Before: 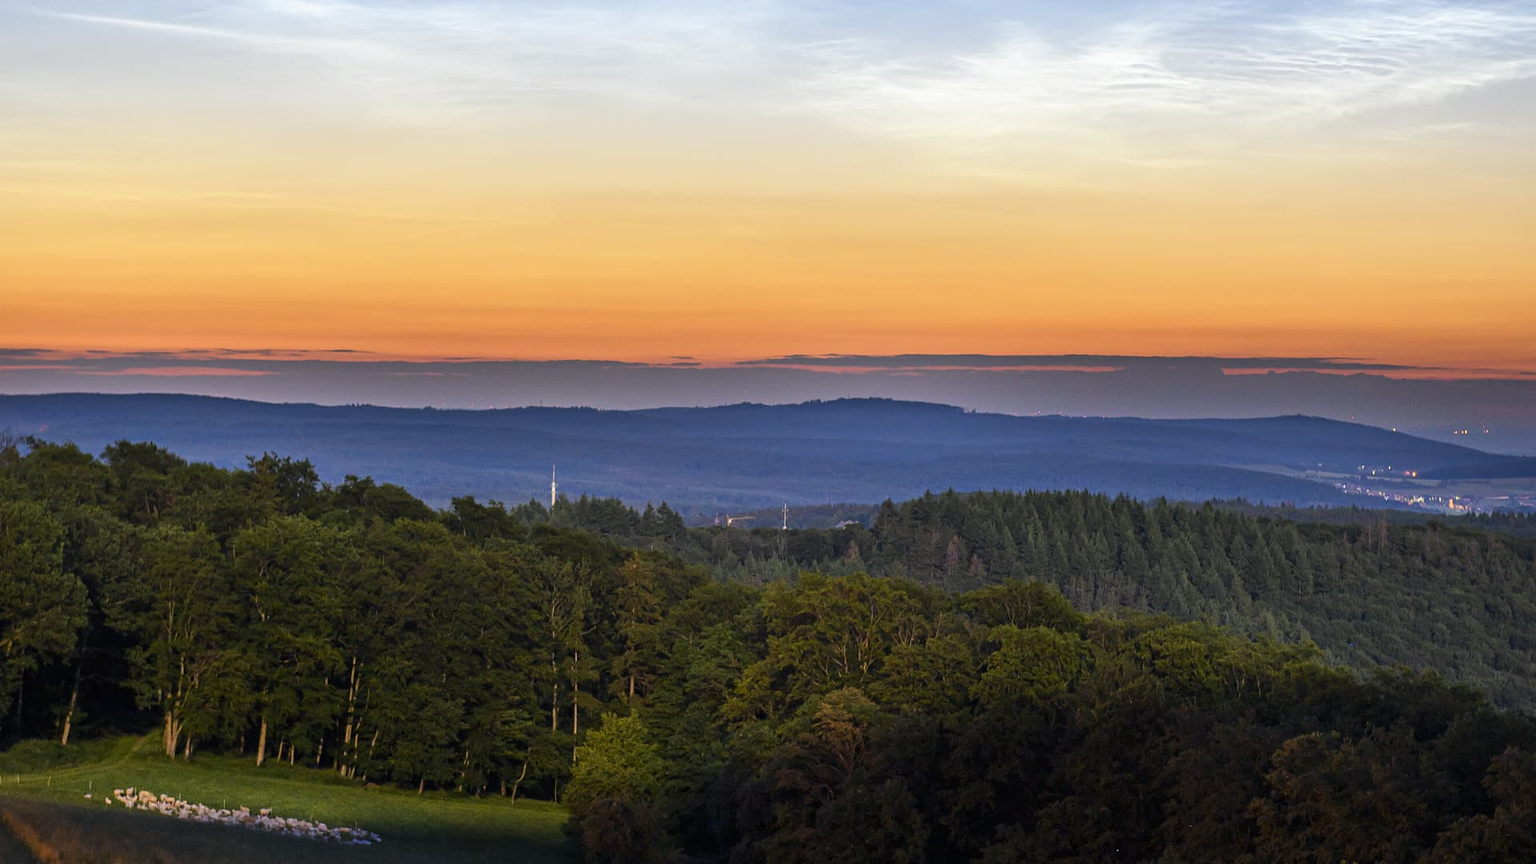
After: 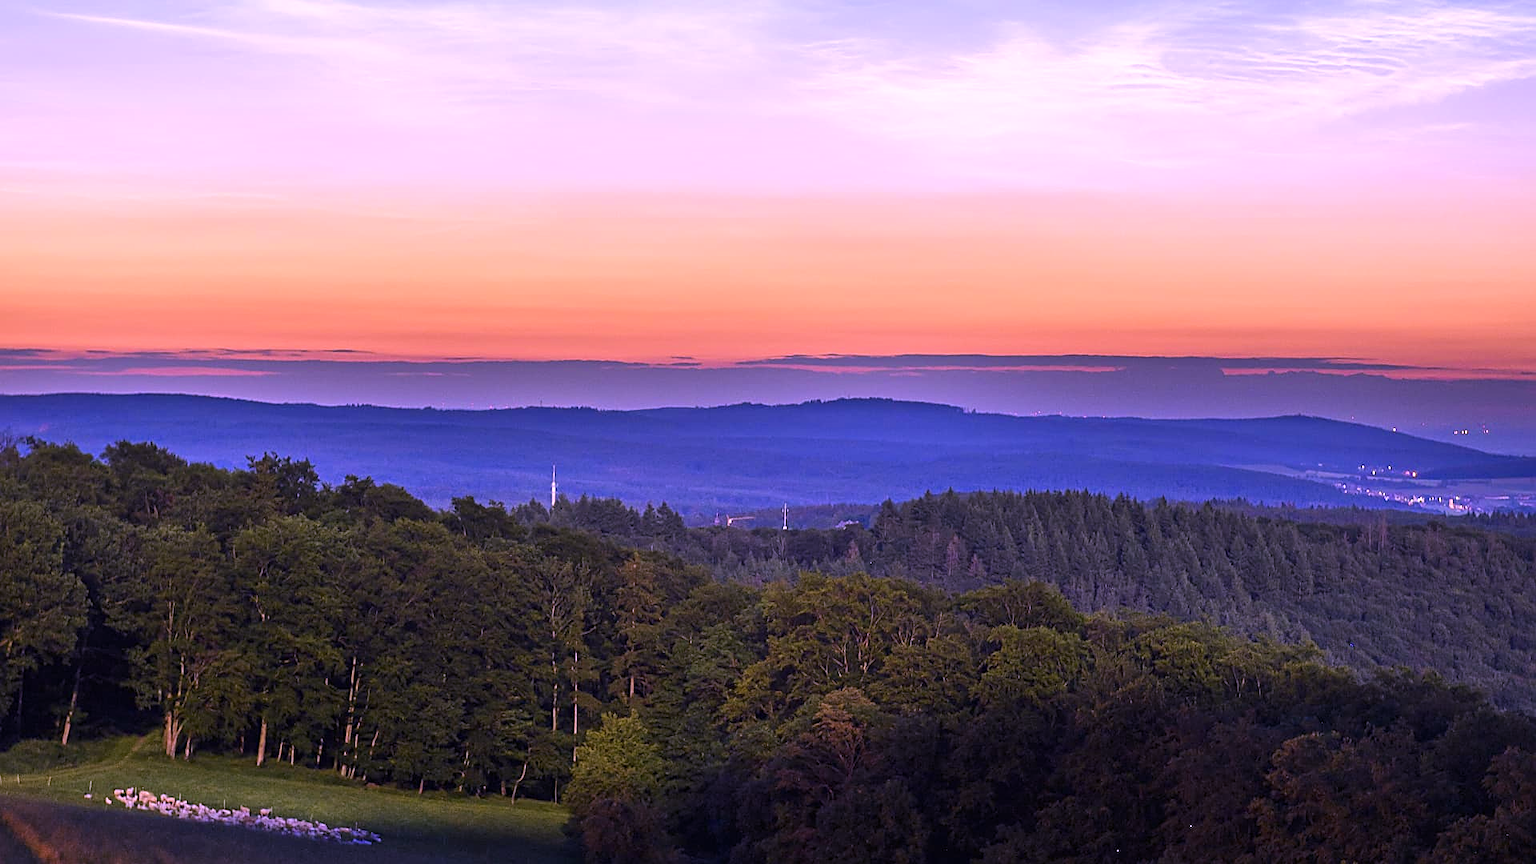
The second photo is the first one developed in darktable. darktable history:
color balance rgb: linear chroma grading › global chroma 3.45%, perceptual saturation grading › global saturation 11.24%, perceptual brilliance grading › global brilliance 3.04%, global vibrance 2.8%
color calibration: output R [1.107, -0.012, -0.003, 0], output B [0, 0, 1.308, 0], illuminant custom, x 0.389, y 0.387, temperature 3838.64 K
sharpen: on, module defaults
